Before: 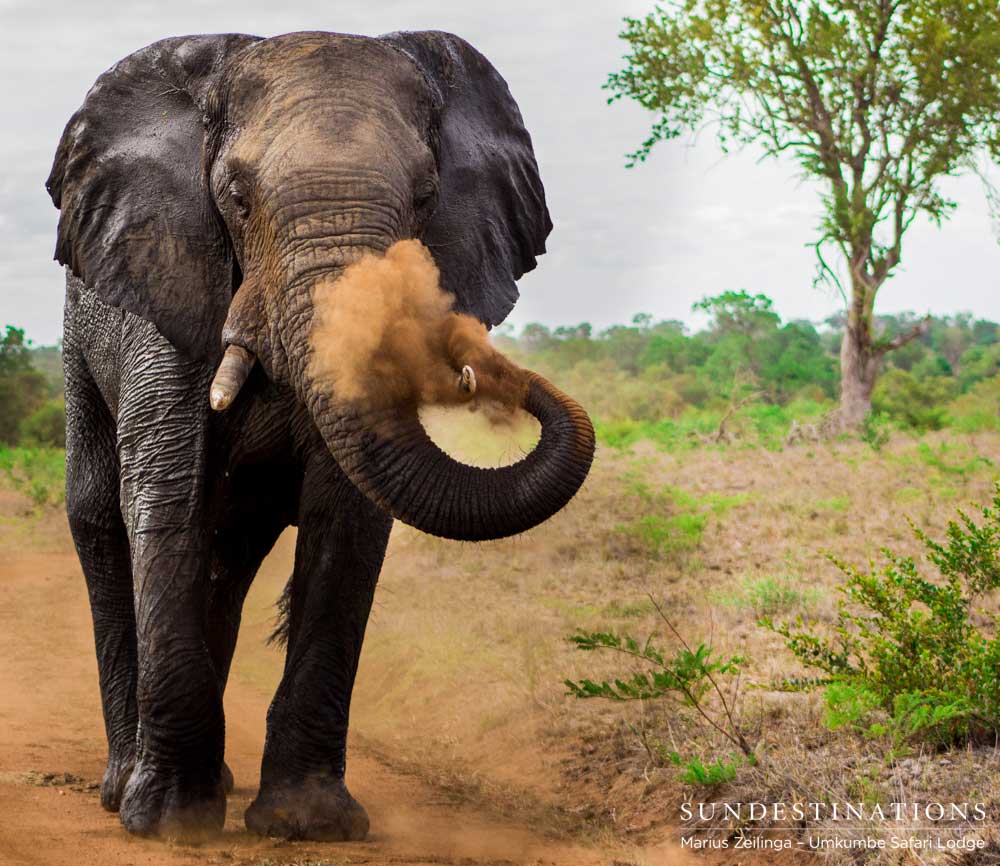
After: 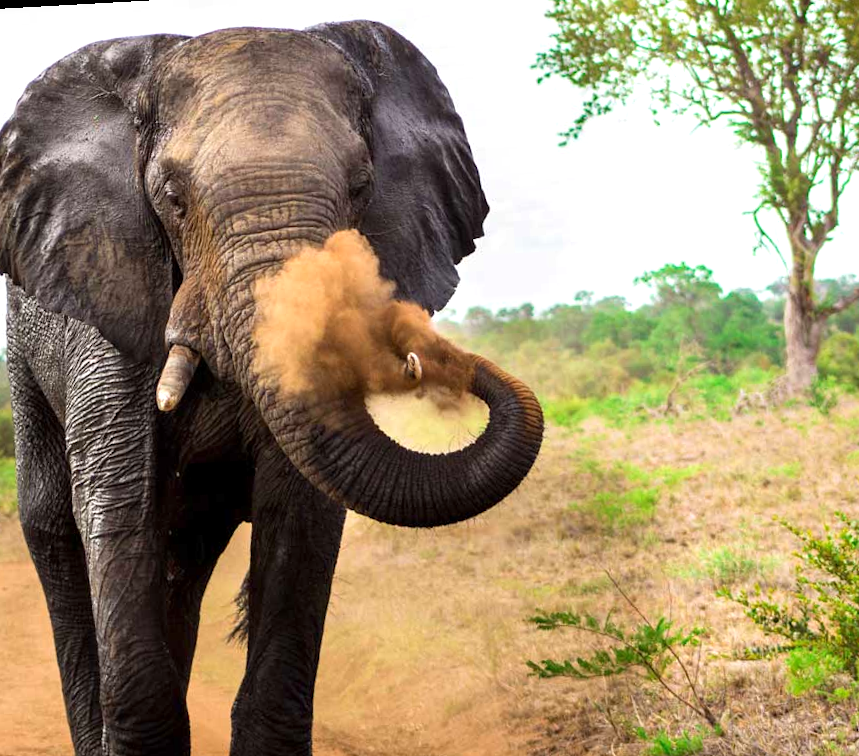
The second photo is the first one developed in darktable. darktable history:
exposure: exposure 0.559 EV, compensate highlight preservation false
rotate and perspective: rotation -3.18°, automatic cropping off
crop and rotate: left 7.196%, top 4.574%, right 10.605%, bottom 13.178%
